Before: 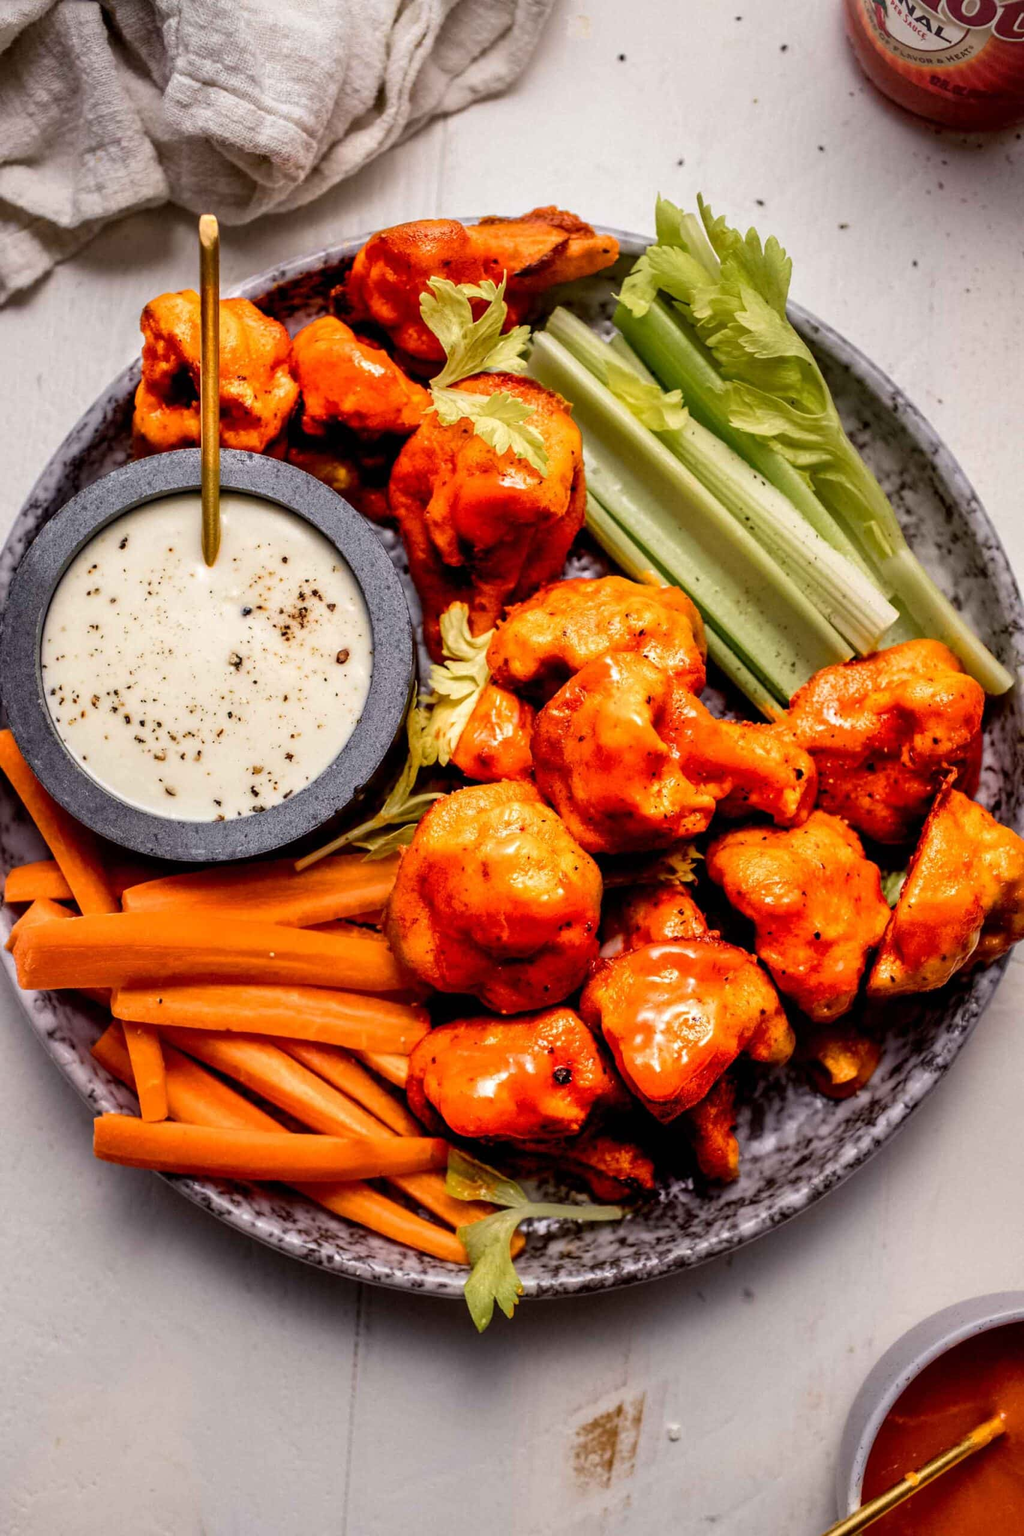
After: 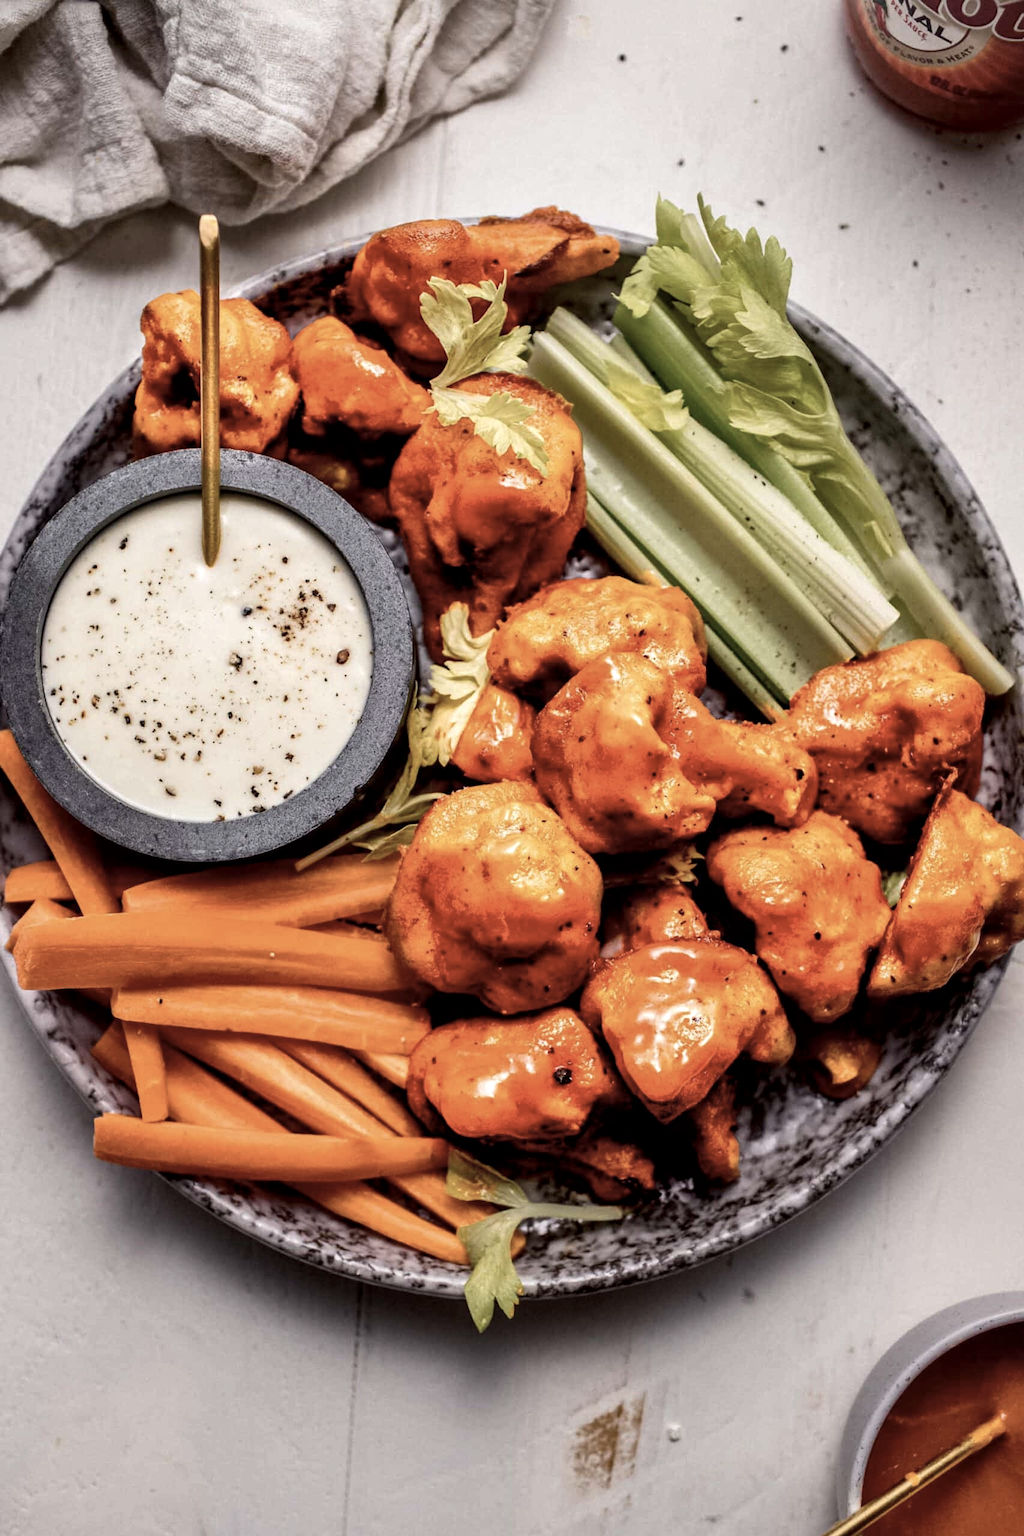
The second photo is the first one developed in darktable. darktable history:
local contrast: mode bilateral grid, contrast 20, coarseness 50, detail 120%, midtone range 0.2
contrast brightness saturation: contrast 0.098, saturation -0.362
